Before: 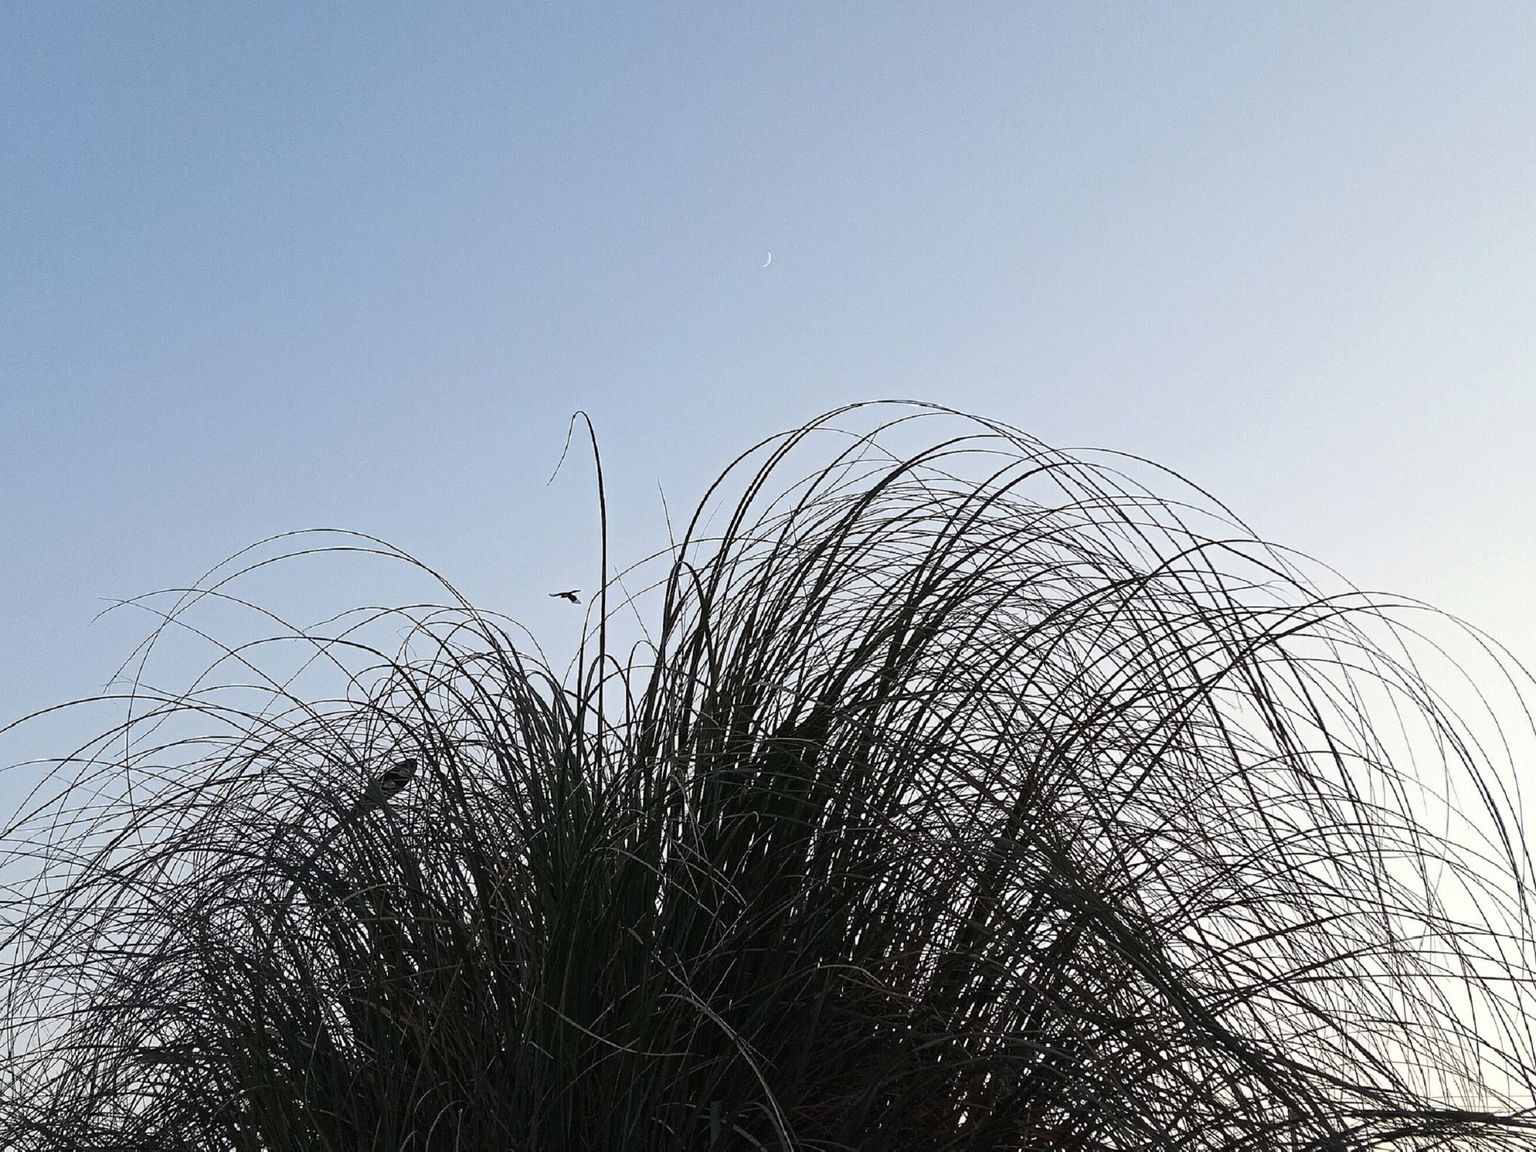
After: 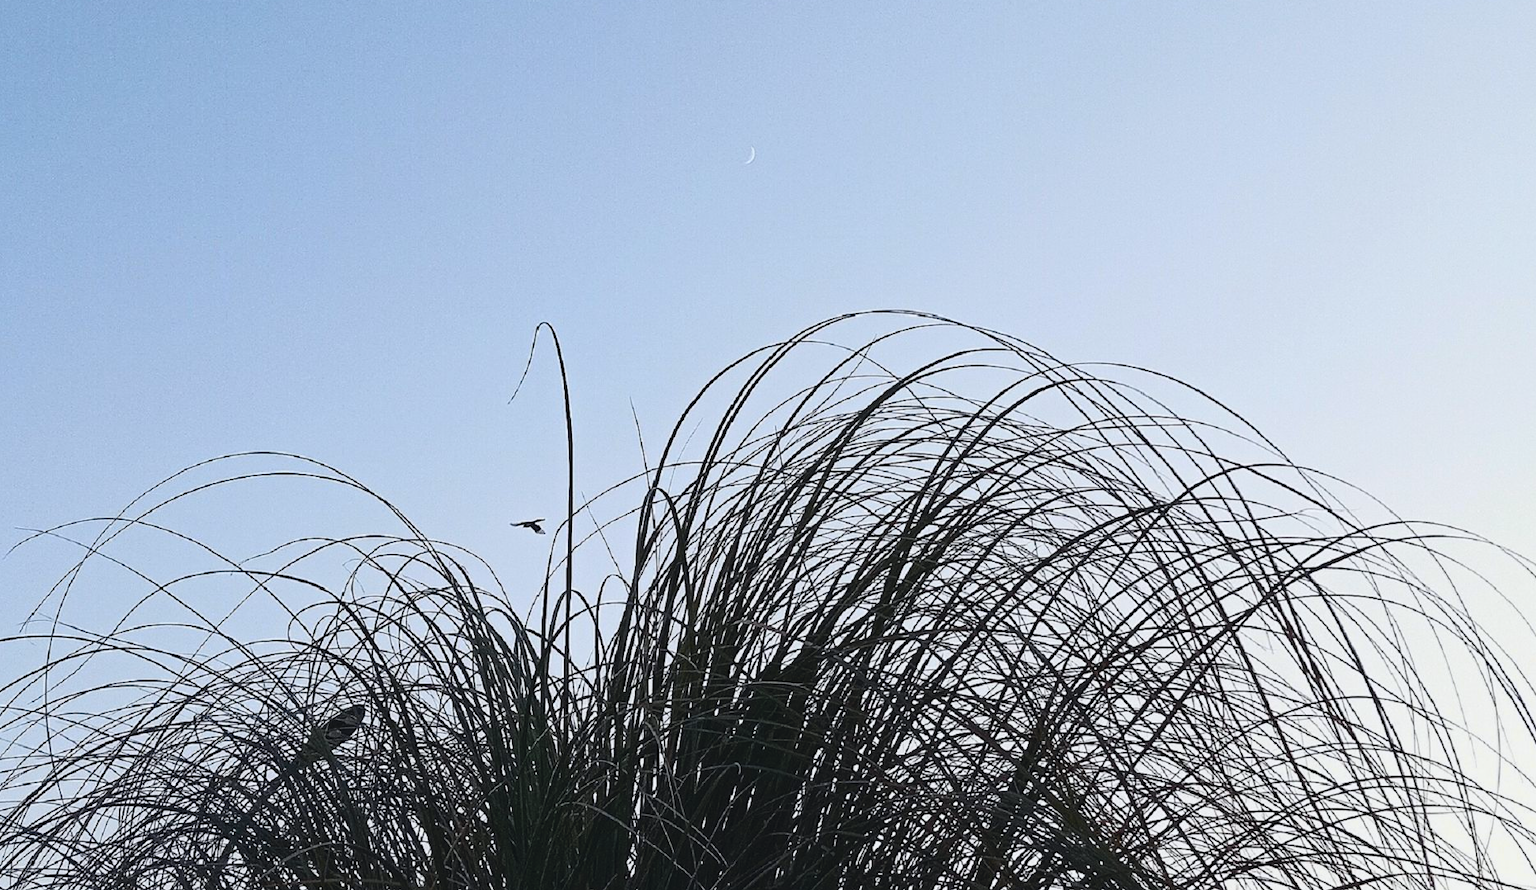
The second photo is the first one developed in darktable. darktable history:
tone curve: curves: ch0 [(0, 0.045) (0.155, 0.169) (0.46, 0.466) (0.751, 0.788) (1, 0.961)]; ch1 [(0, 0) (0.43, 0.408) (0.472, 0.469) (0.505, 0.503) (0.553, 0.563) (0.592, 0.581) (0.631, 0.625) (1, 1)]; ch2 [(0, 0) (0.505, 0.495) (0.55, 0.557) (0.583, 0.573) (1, 1)], color space Lab, independent channels, preserve colors none
crop: left 5.596%, top 10.314%, right 3.534%, bottom 19.395%
